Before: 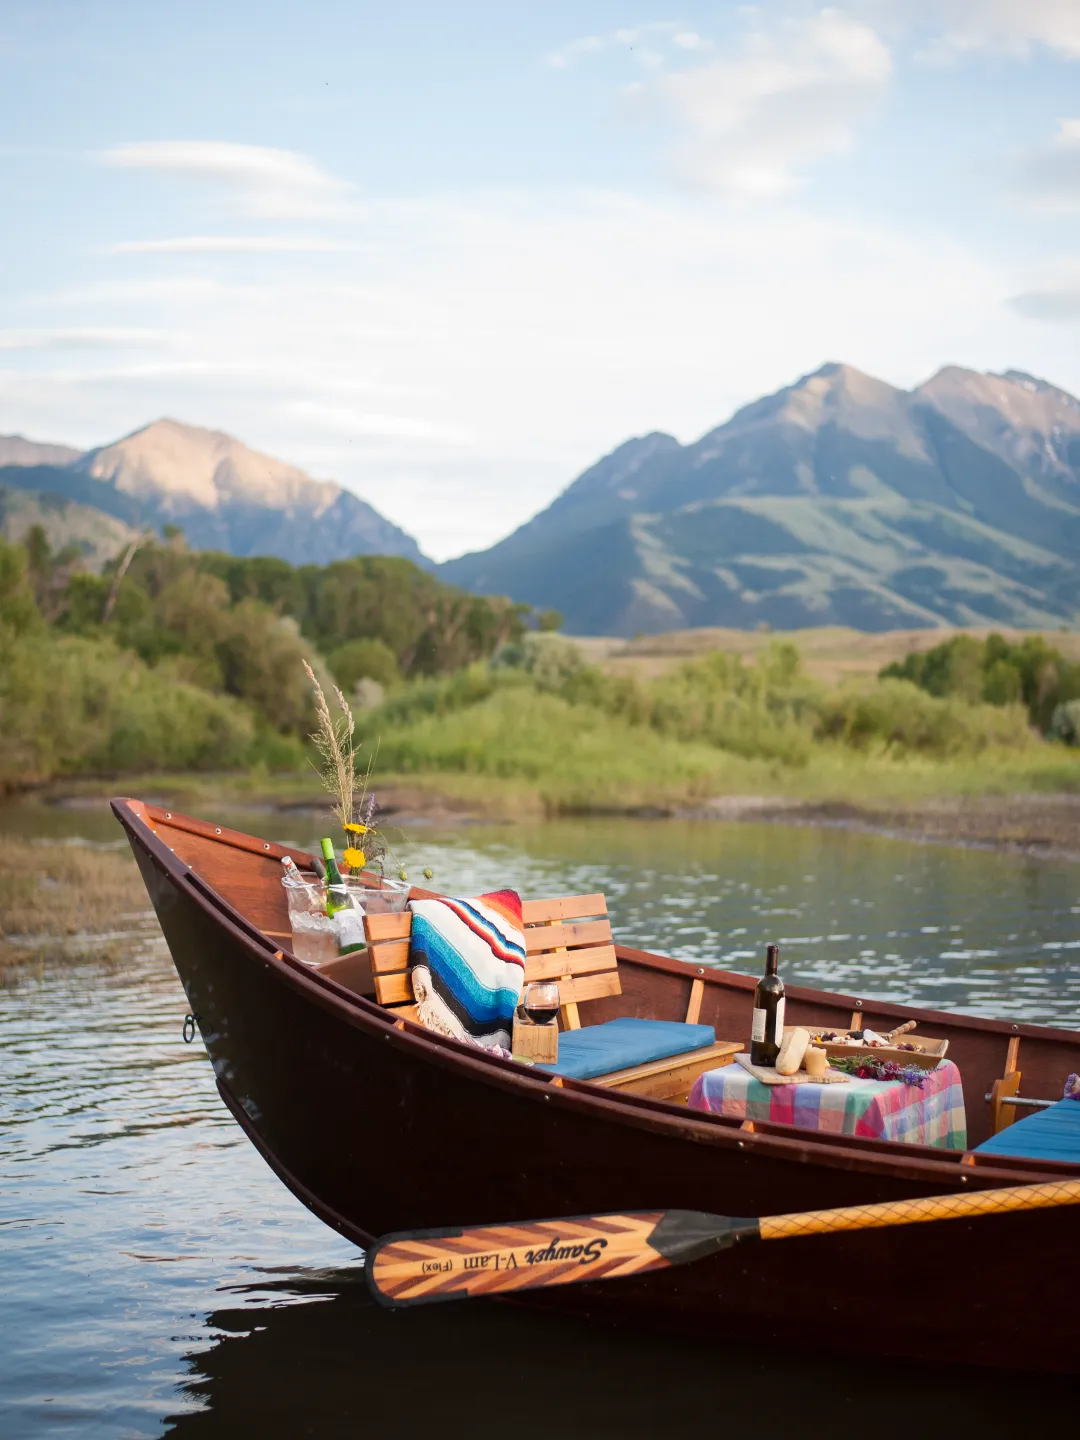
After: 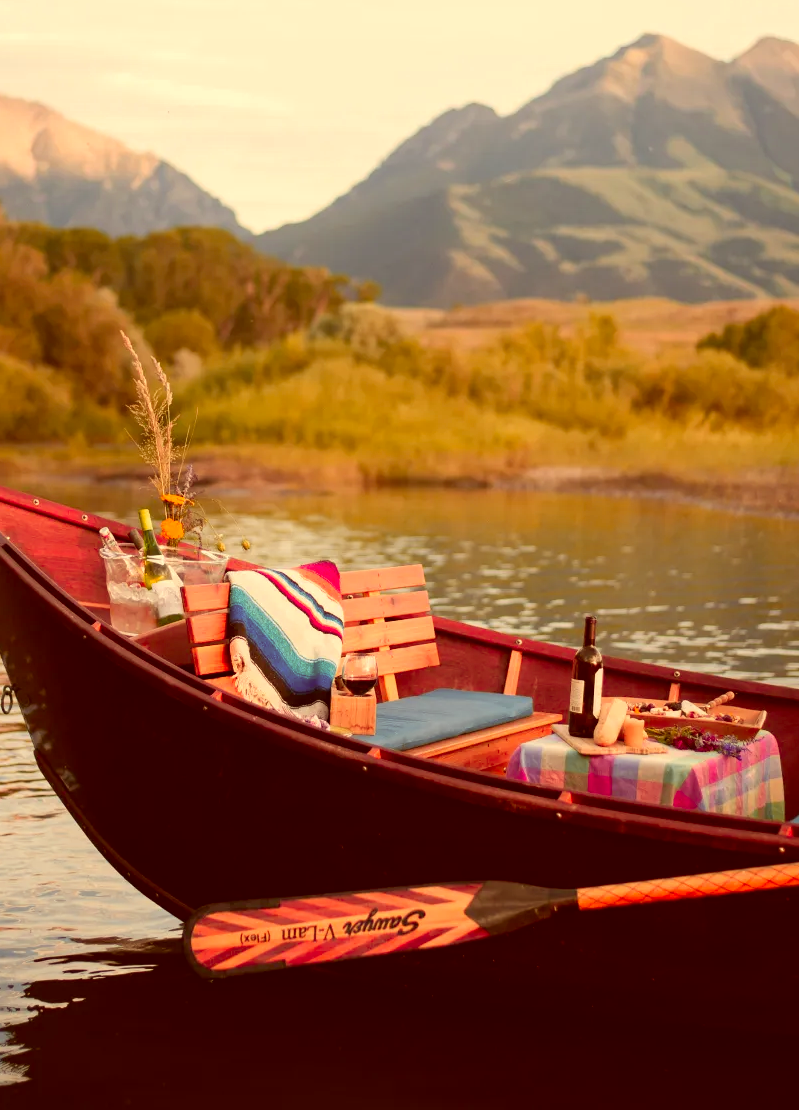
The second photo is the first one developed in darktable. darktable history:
color zones: curves: ch1 [(0.263, 0.53) (0.376, 0.287) (0.487, 0.512) (0.748, 0.547) (1, 0.513)]; ch2 [(0.262, 0.45) (0.751, 0.477)], mix 31.98%
crop: left 16.871%, top 22.857%, right 9.116%
color correction: highlights a* 1.12, highlights b* 24.26, shadows a* 15.58, shadows b* 24.26
